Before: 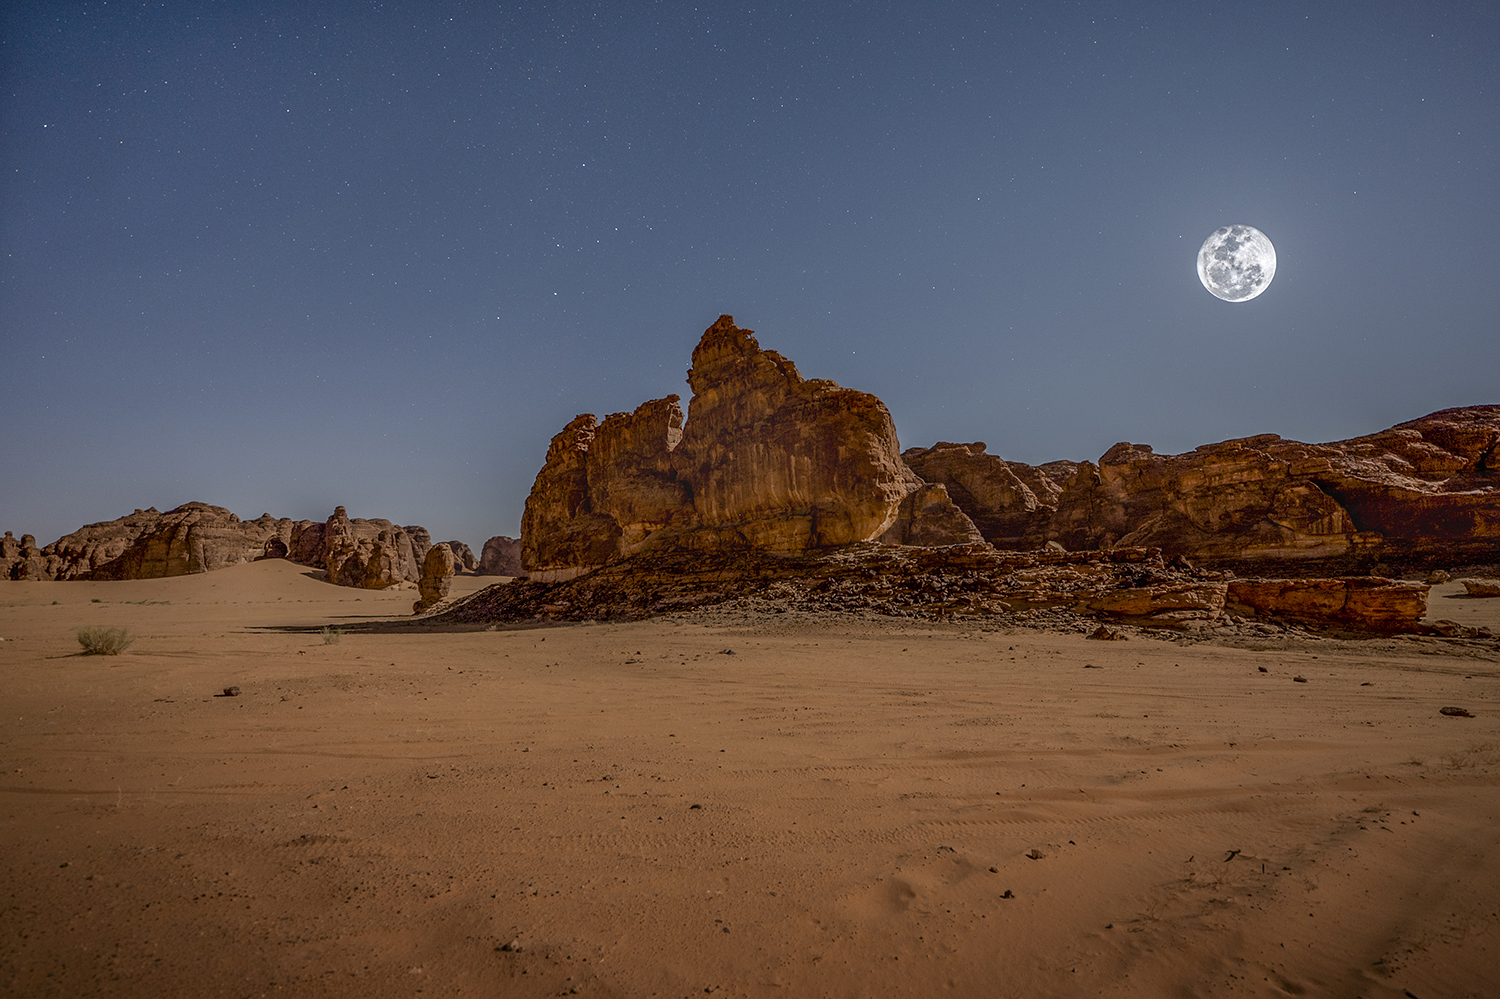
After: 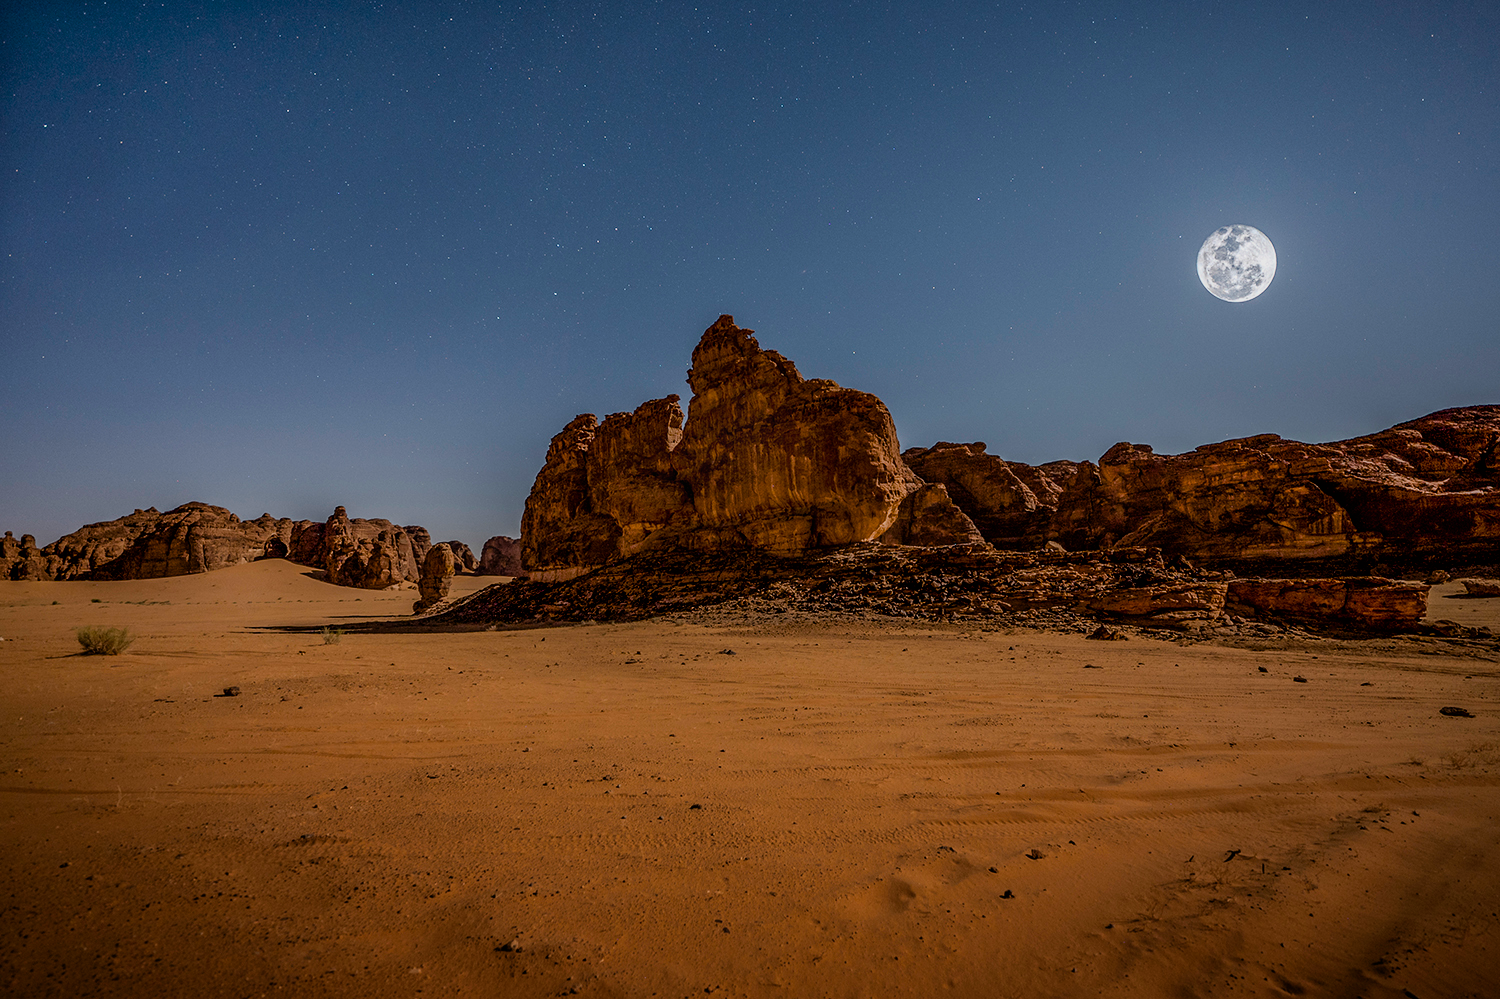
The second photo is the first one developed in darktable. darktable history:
color balance rgb: linear chroma grading › global chroma 8.661%, perceptual saturation grading › global saturation 15.974%, perceptual brilliance grading › global brilliance 14.472%, perceptual brilliance grading › shadows -35.148%, global vibrance 11.056%
filmic rgb: black relative exposure -7.65 EV, white relative exposure 4.56 EV, hardness 3.61
